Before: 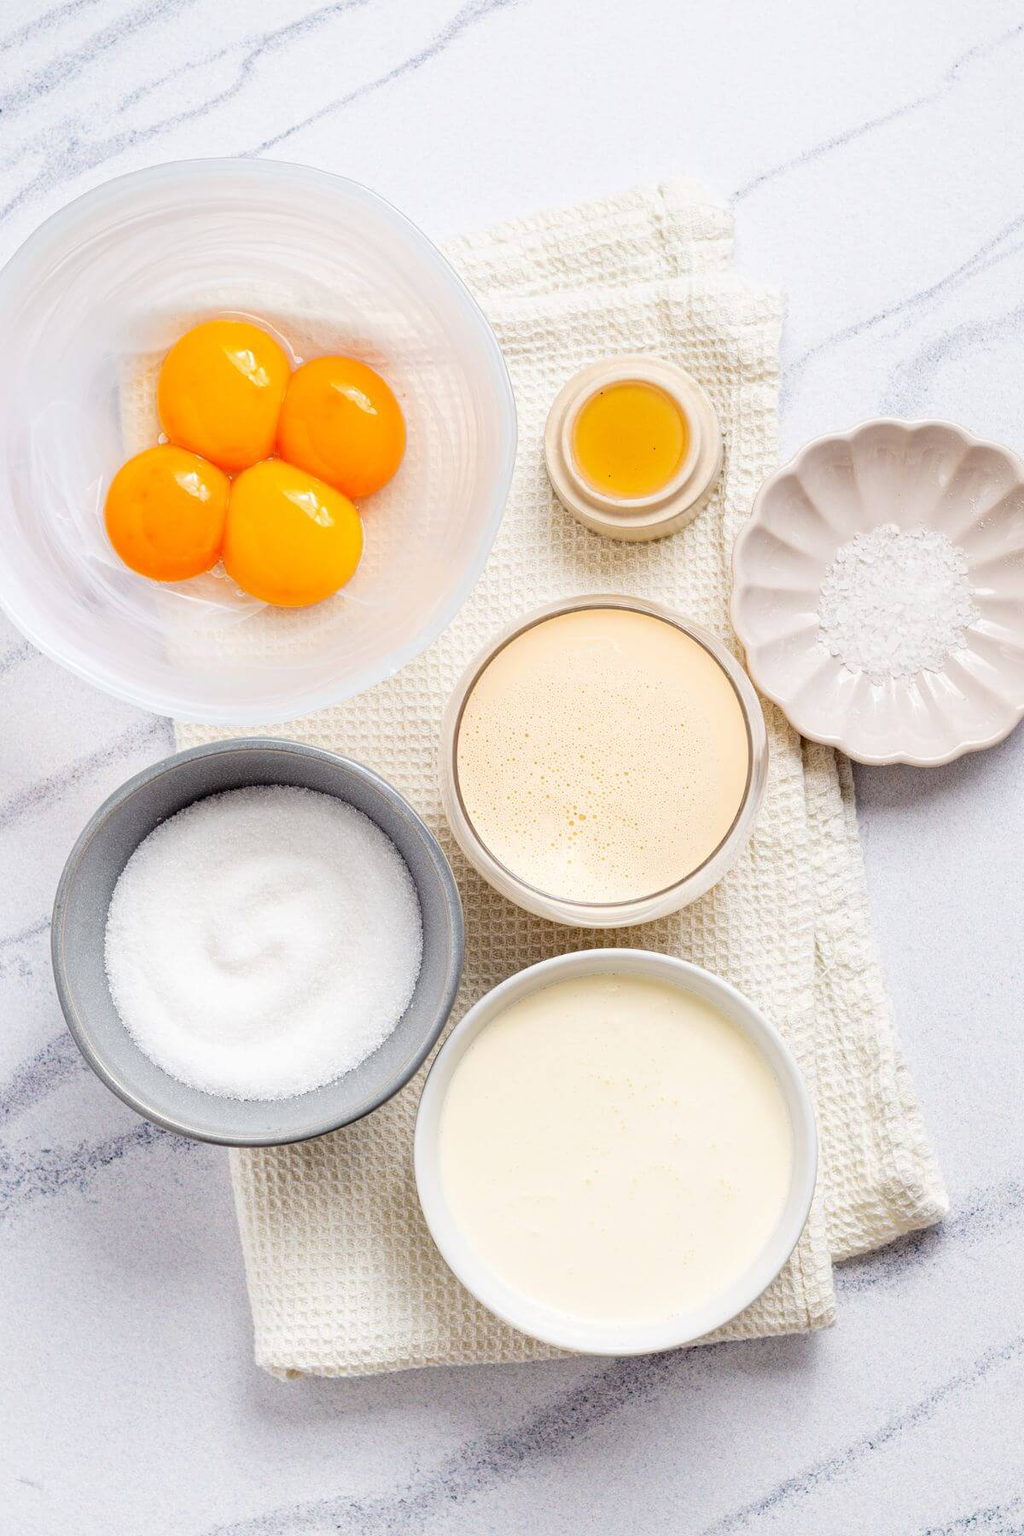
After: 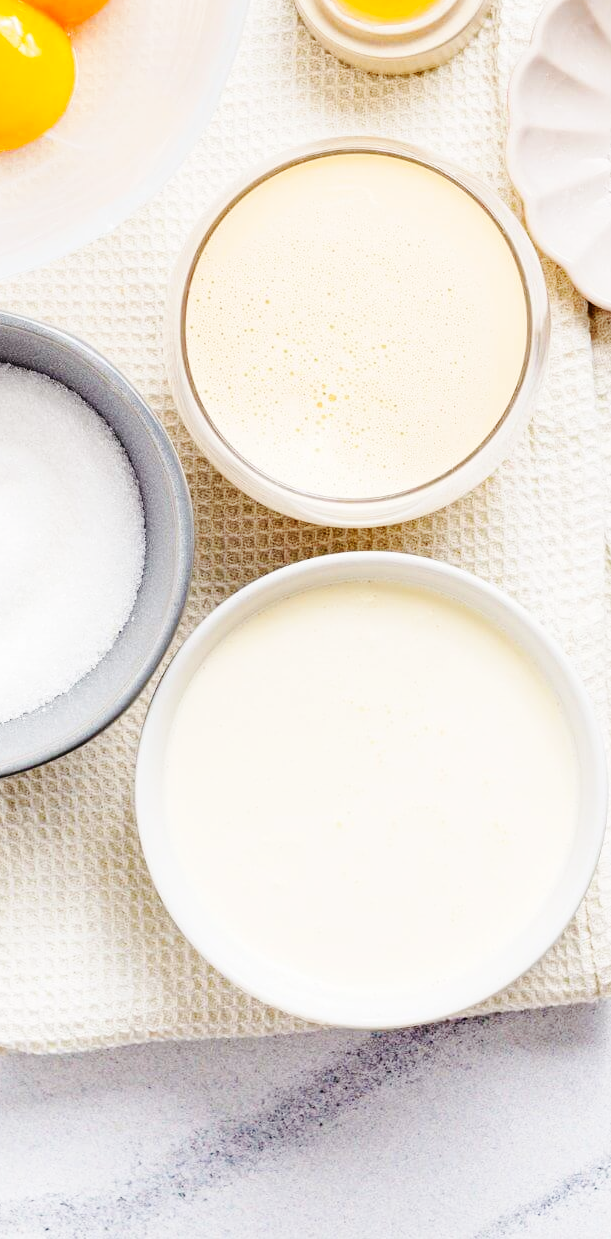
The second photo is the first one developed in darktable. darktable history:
crop and rotate: left 29.237%, top 31.152%, right 19.807%
base curve: curves: ch0 [(0, 0) (0.036, 0.025) (0.121, 0.166) (0.206, 0.329) (0.605, 0.79) (1, 1)], preserve colors none
